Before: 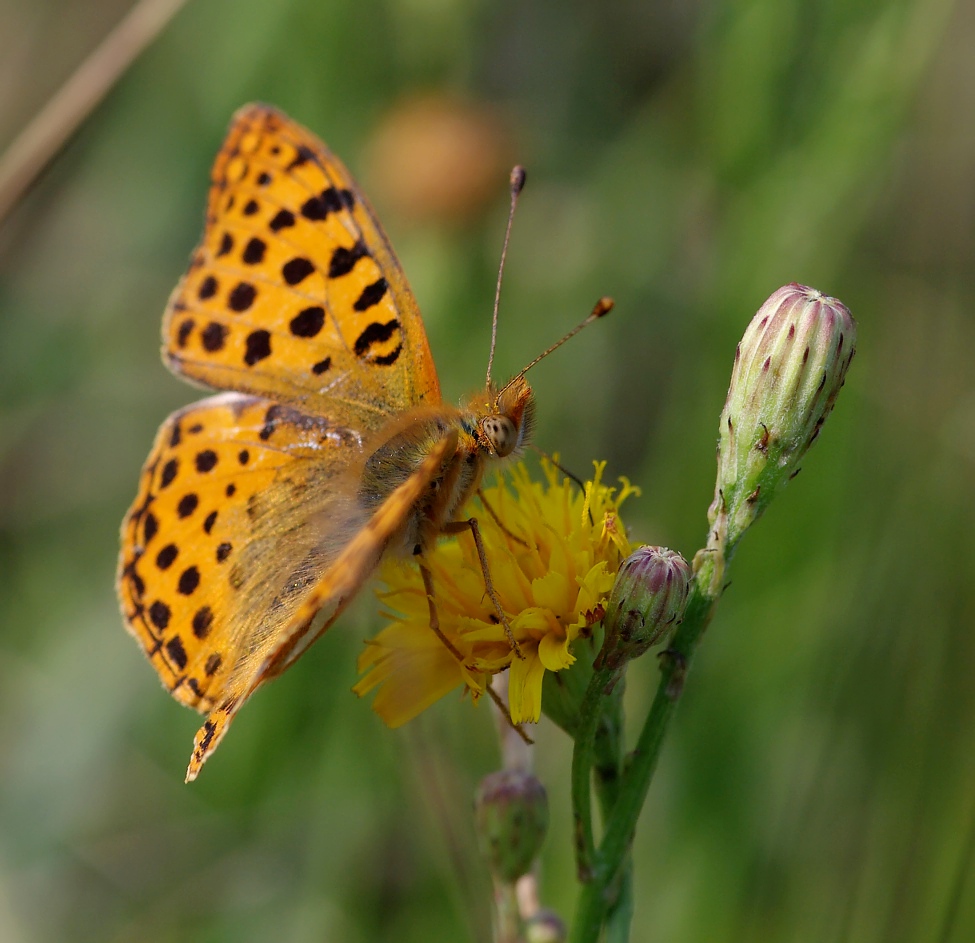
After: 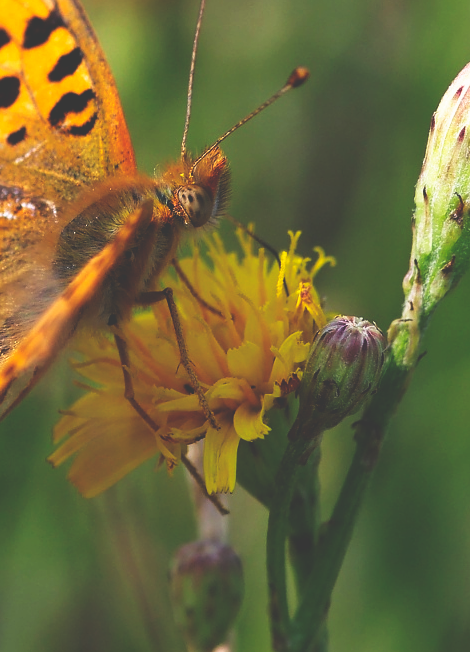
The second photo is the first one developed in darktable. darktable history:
base curve: curves: ch0 [(0, 0.036) (0.007, 0.037) (0.604, 0.887) (1, 1)], preserve colors none
crop: left 31.368%, top 24.437%, right 20.395%, bottom 6.356%
tone equalizer: on, module defaults
